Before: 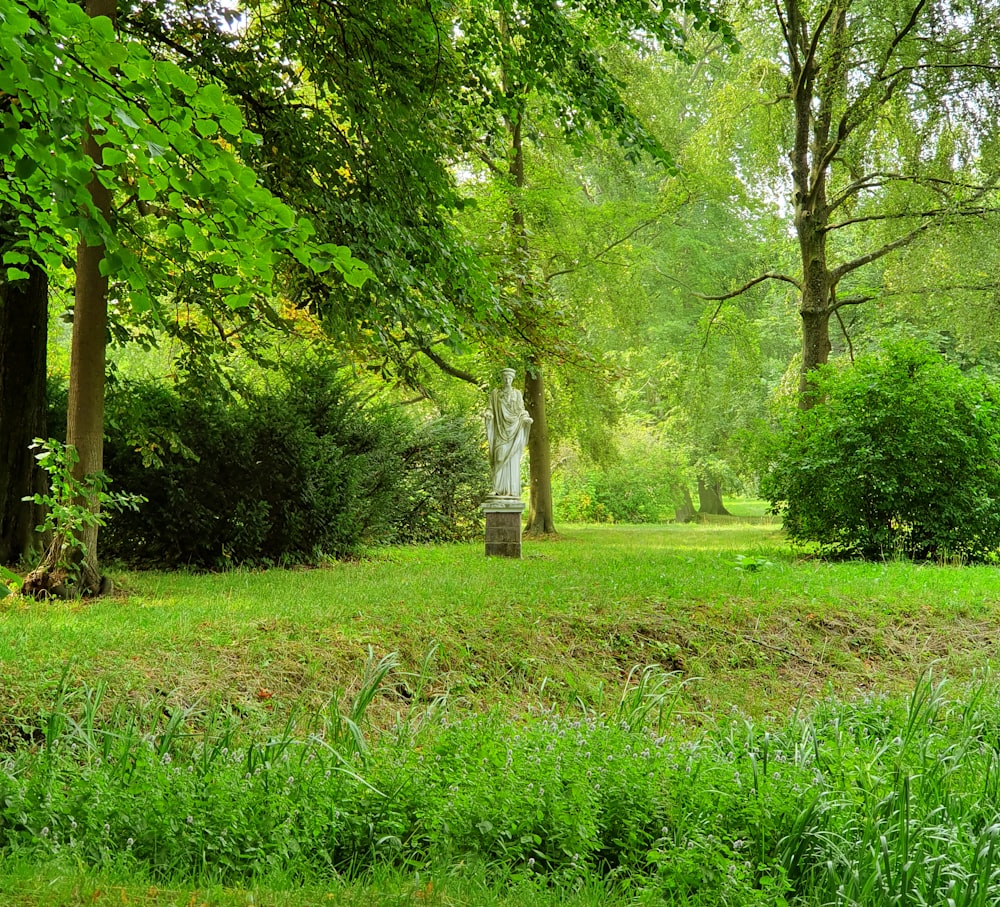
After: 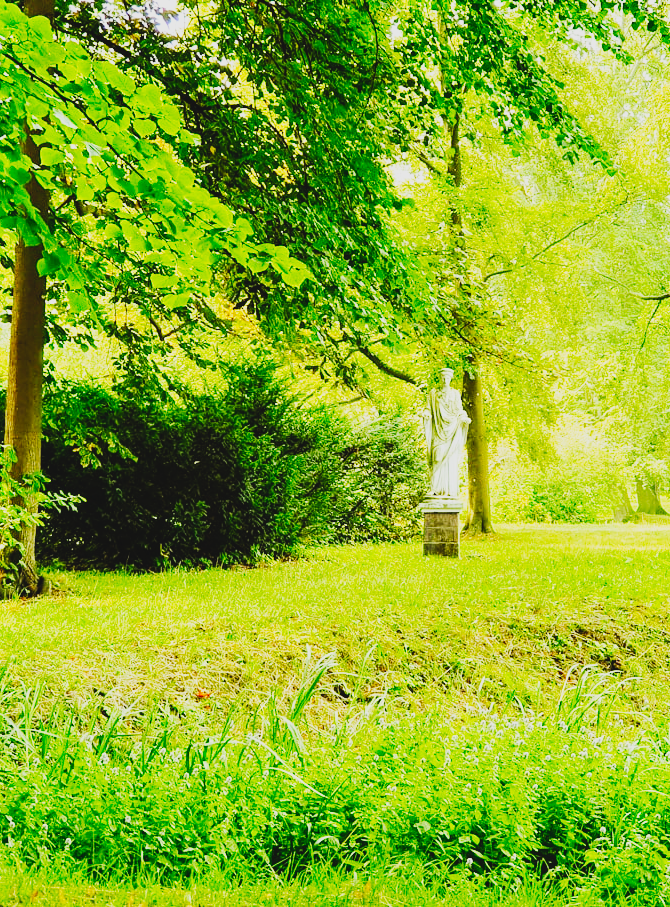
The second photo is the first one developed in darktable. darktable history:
tone curve: curves: ch0 [(0, 0.02) (0.063, 0.058) (0.262, 0.243) (0.447, 0.468) (0.544, 0.596) (0.805, 0.823) (1, 0.952)]; ch1 [(0, 0) (0.339, 0.31) (0.417, 0.401) (0.452, 0.455) (0.482, 0.483) (0.502, 0.499) (0.517, 0.506) (0.55, 0.542) (0.588, 0.604) (0.729, 0.782) (1, 1)]; ch2 [(0, 0) (0.346, 0.34) (0.431, 0.45) (0.485, 0.487) (0.5, 0.496) (0.527, 0.526) (0.56, 0.574) (0.613, 0.642) (0.679, 0.703) (1, 1)], preserve colors none
contrast brightness saturation: contrast -0.119
crop and rotate: left 6.233%, right 26.723%
base curve: curves: ch0 [(0, 0) (0.007, 0.004) (0.027, 0.03) (0.046, 0.07) (0.207, 0.54) (0.442, 0.872) (0.673, 0.972) (1, 1)], preserve colors none
